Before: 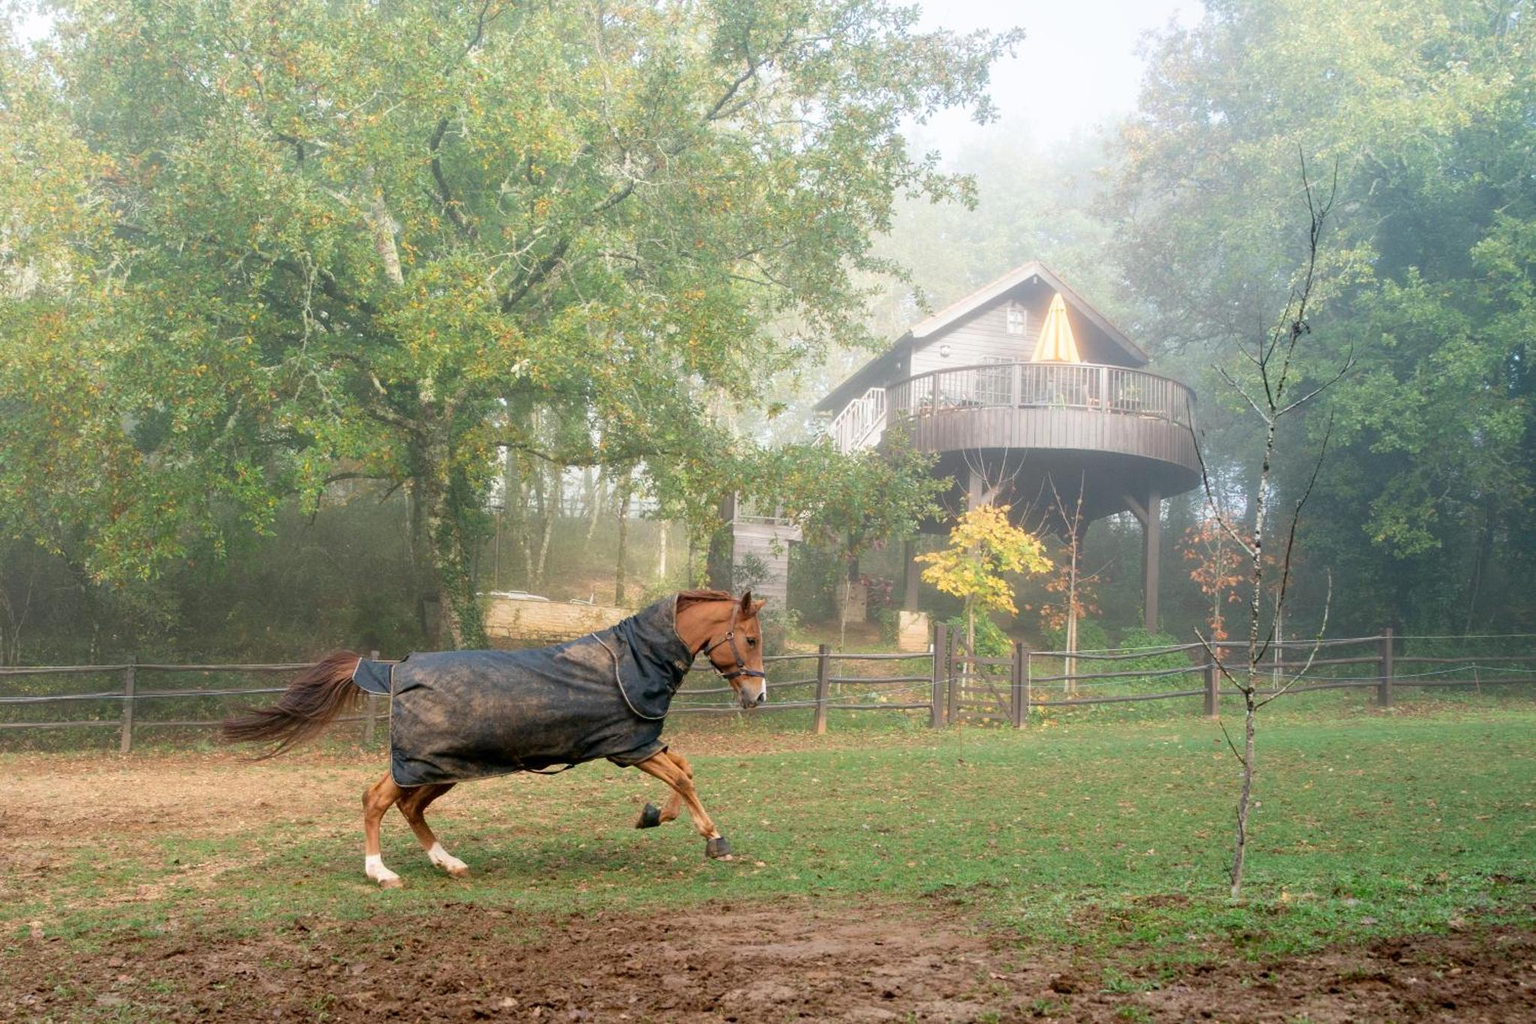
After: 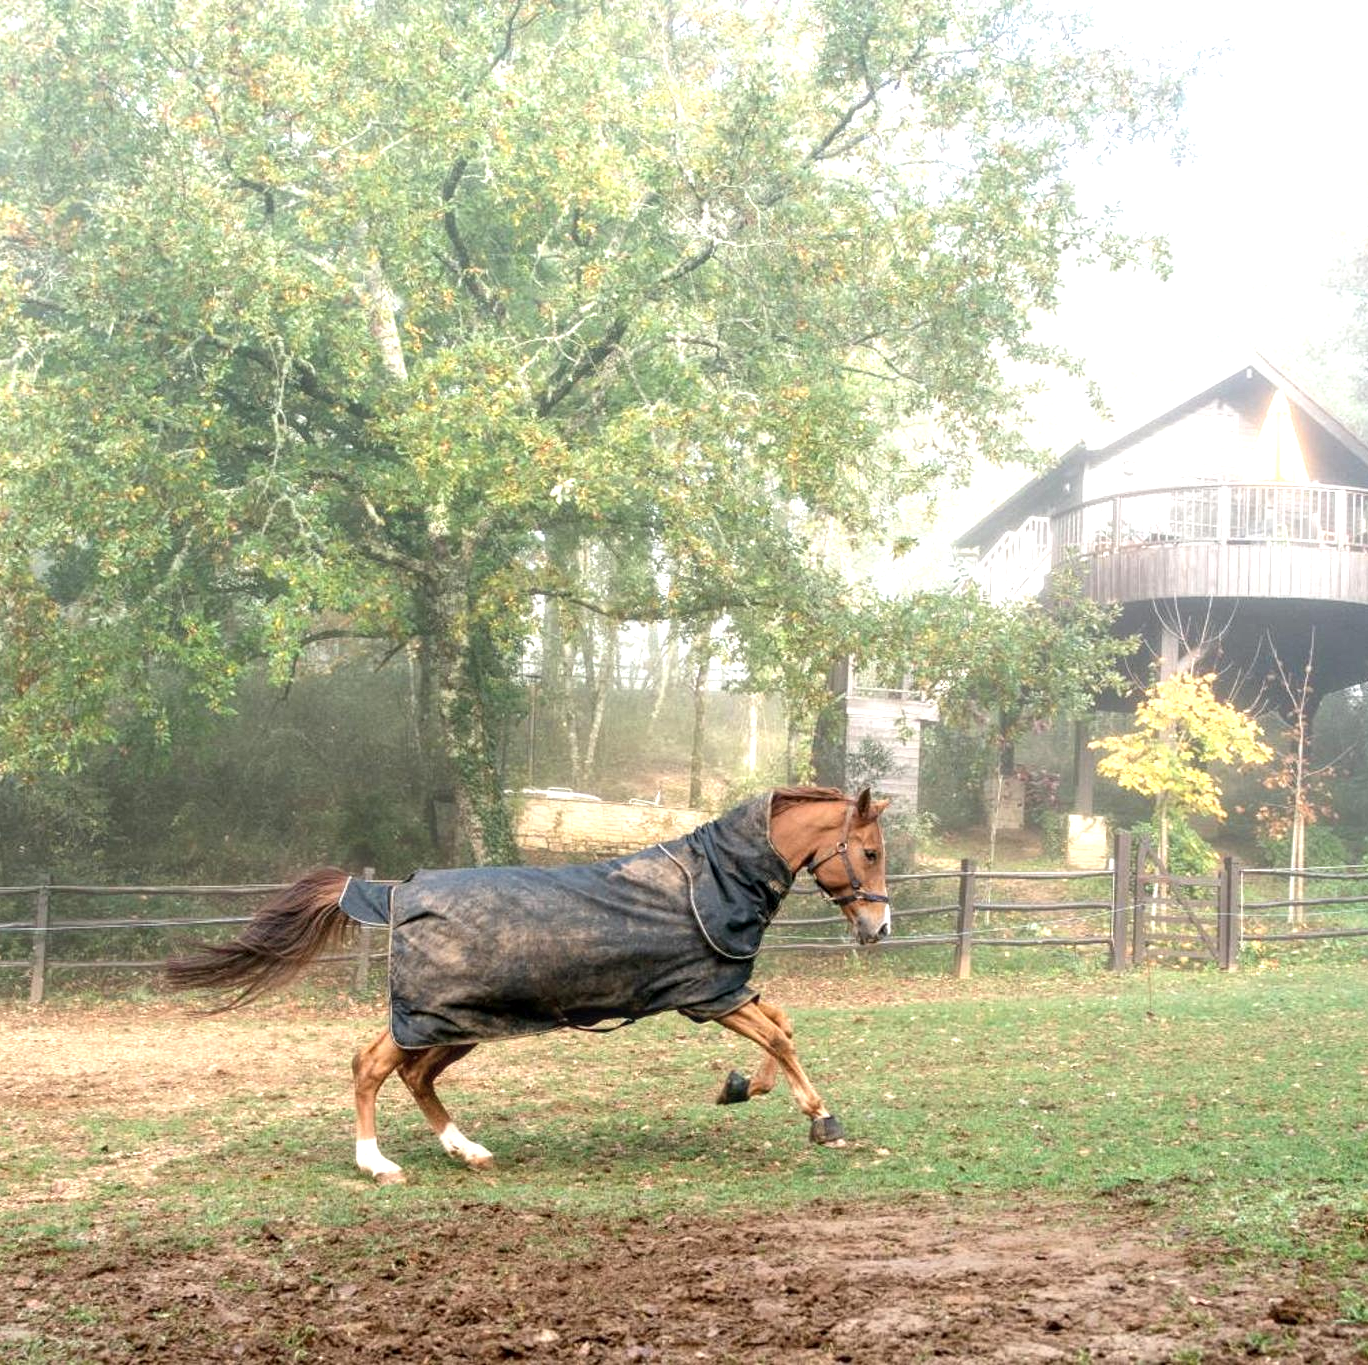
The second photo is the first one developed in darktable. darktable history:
exposure: black level correction 0, exposure 0.695 EV, compensate highlight preservation false
local contrast: on, module defaults
color correction: highlights b* -0.003, saturation 0.84
crop and rotate: left 6.401%, right 26.755%
